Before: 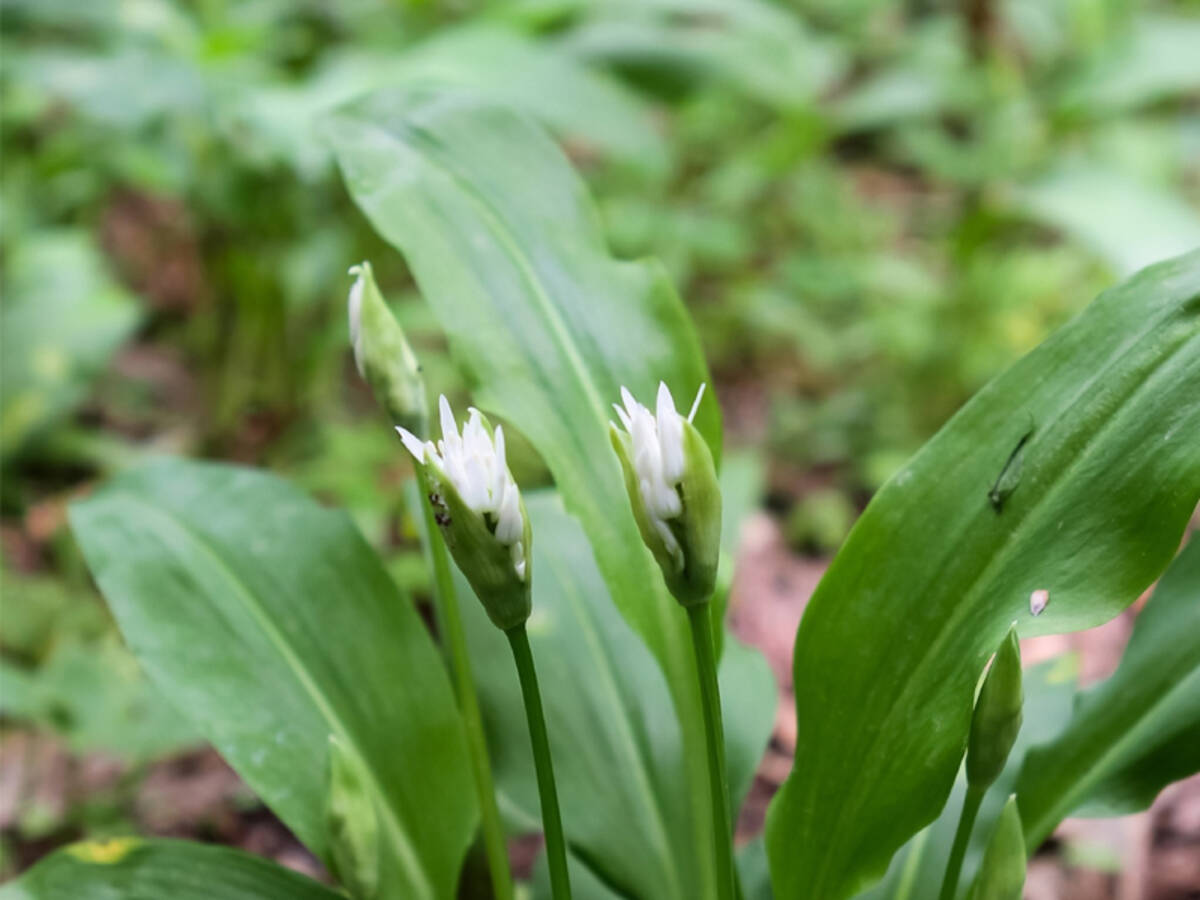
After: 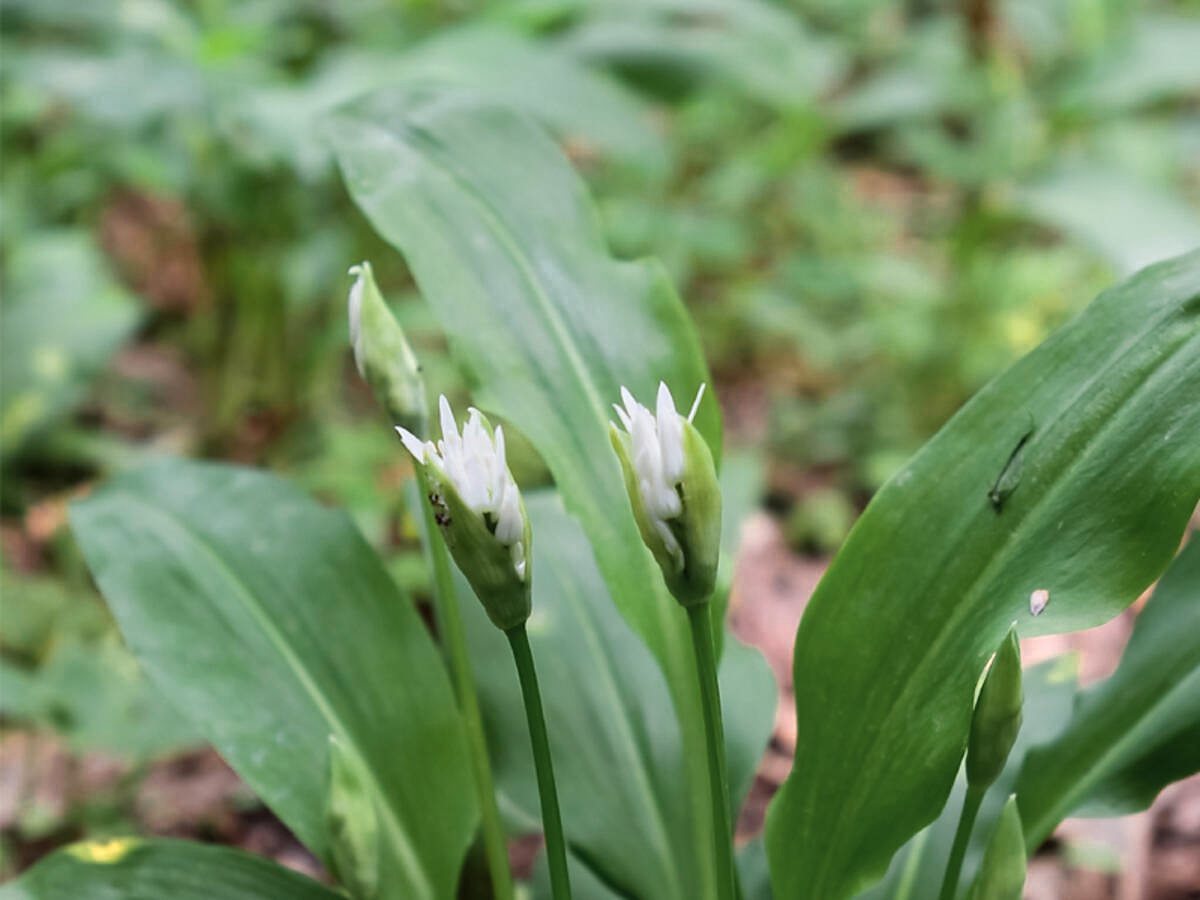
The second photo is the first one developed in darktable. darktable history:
sharpen: radius 1.559, amount 0.373, threshold 1.271
color zones: curves: ch0 [(0.018, 0.548) (0.197, 0.654) (0.425, 0.447) (0.605, 0.658) (0.732, 0.579)]; ch1 [(0.105, 0.531) (0.224, 0.531) (0.386, 0.39) (0.618, 0.456) (0.732, 0.456) (0.956, 0.421)]; ch2 [(0.039, 0.583) (0.215, 0.465) (0.399, 0.544) (0.465, 0.548) (0.614, 0.447) (0.724, 0.43) (0.882, 0.623) (0.956, 0.632)]
tone equalizer: -8 EV -0.002 EV, -7 EV 0.005 EV, -6 EV -0.009 EV, -5 EV 0.011 EV, -4 EV -0.012 EV, -3 EV 0.007 EV, -2 EV -0.062 EV, -1 EV -0.293 EV, +0 EV -0.582 EV, smoothing diameter 2%, edges refinement/feathering 20, mask exposure compensation -1.57 EV, filter diffusion 5
